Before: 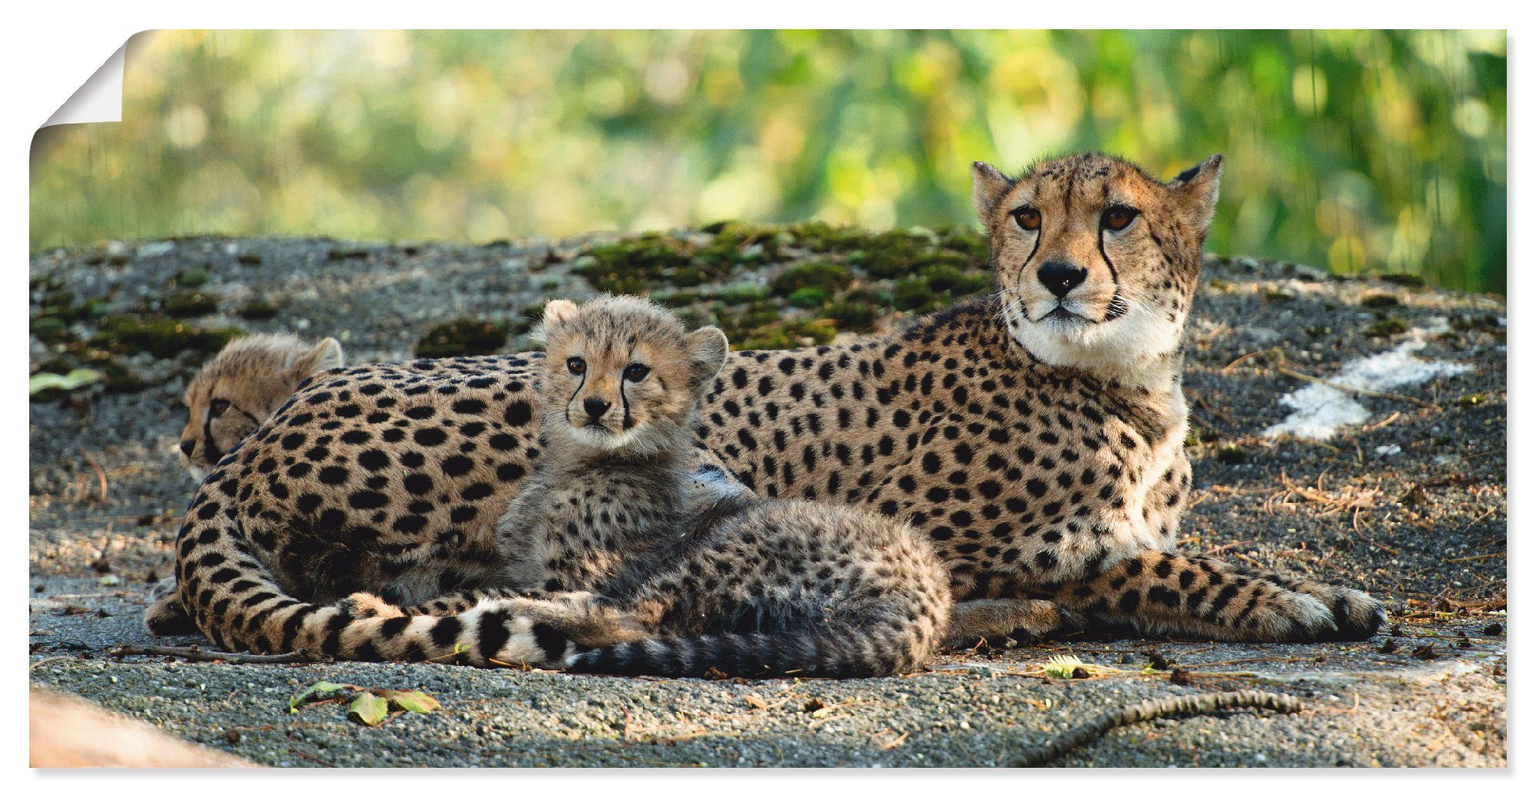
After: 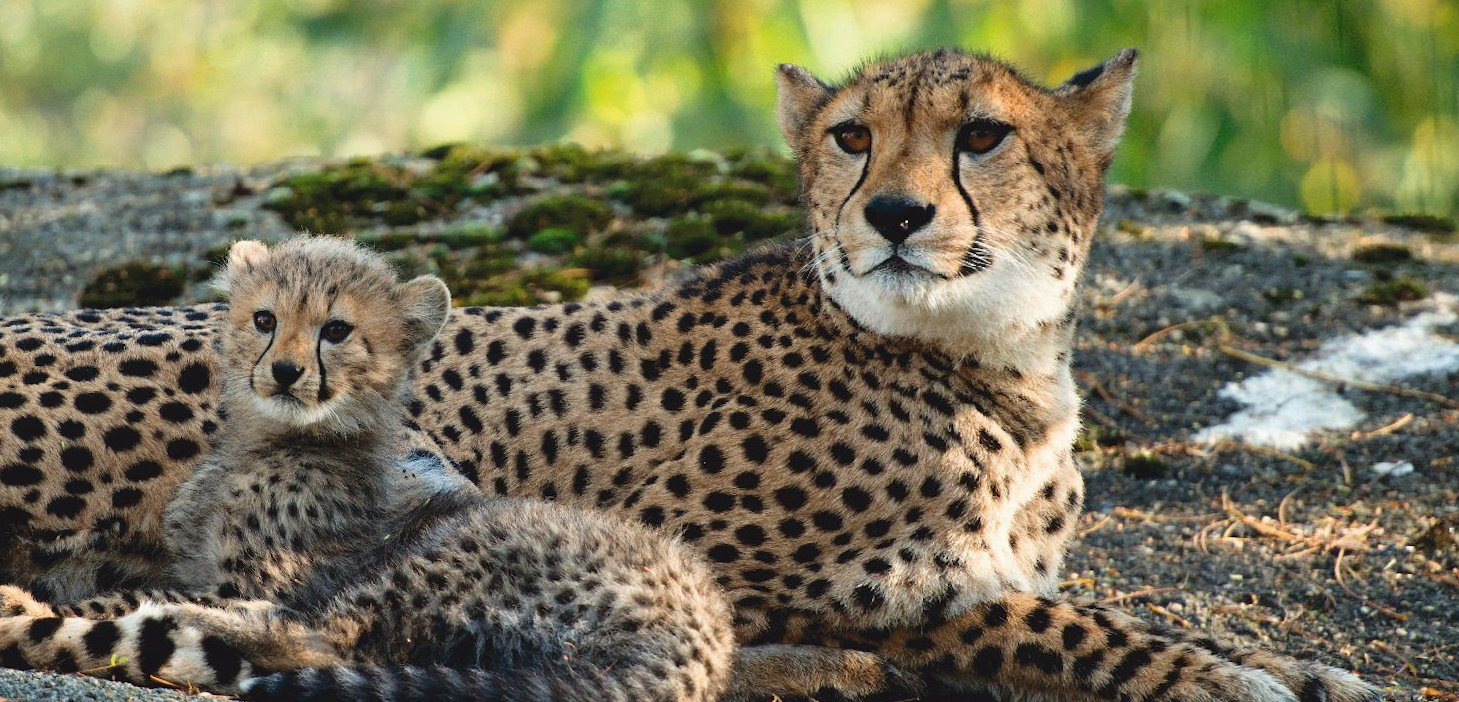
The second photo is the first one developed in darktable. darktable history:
rotate and perspective: rotation 1.69°, lens shift (vertical) -0.023, lens shift (horizontal) -0.291, crop left 0.025, crop right 0.988, crop top 0.092, crop bottom 0.842
crop: left 16.768%, top 8.653%, right 8.362%, bottom 12.485%
